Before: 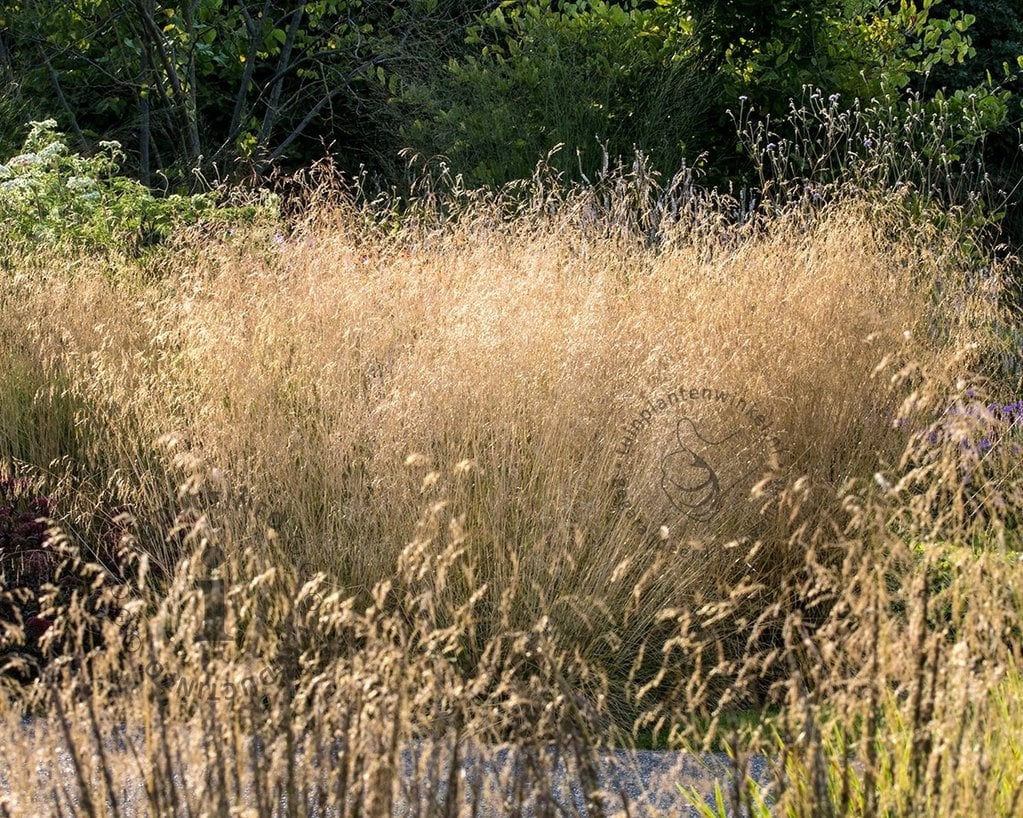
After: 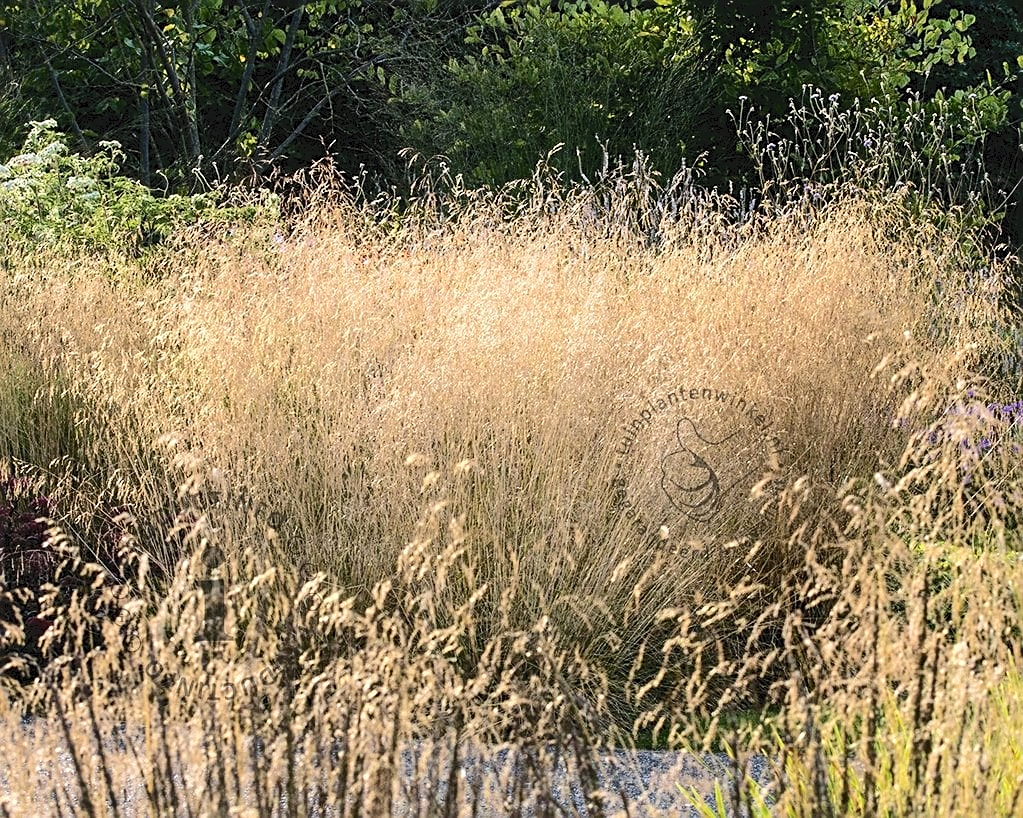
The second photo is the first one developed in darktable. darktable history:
tone curve: curves: ch0 [(0, 0) (0.003, 0.076) (0.011, 0.081) (0.025, 0.084) (0.044, 0.092) (0.069, 0.1) (0.1, 0.117) (0.136, 0.144) (0.177, 0.186) (0.224, 0.237) (0.277, 0.306) (0.335, 0.39) (0.399, 0.494) (0.468, 0.574) (0.543, 0.666) (0.623, 0.722) (0.709, 0.79) (0.801, 0.855) (0.898, 0.926) (1, 1)], color space Lab, independent channels, preserve colors none
sharpen: amount 0.496
